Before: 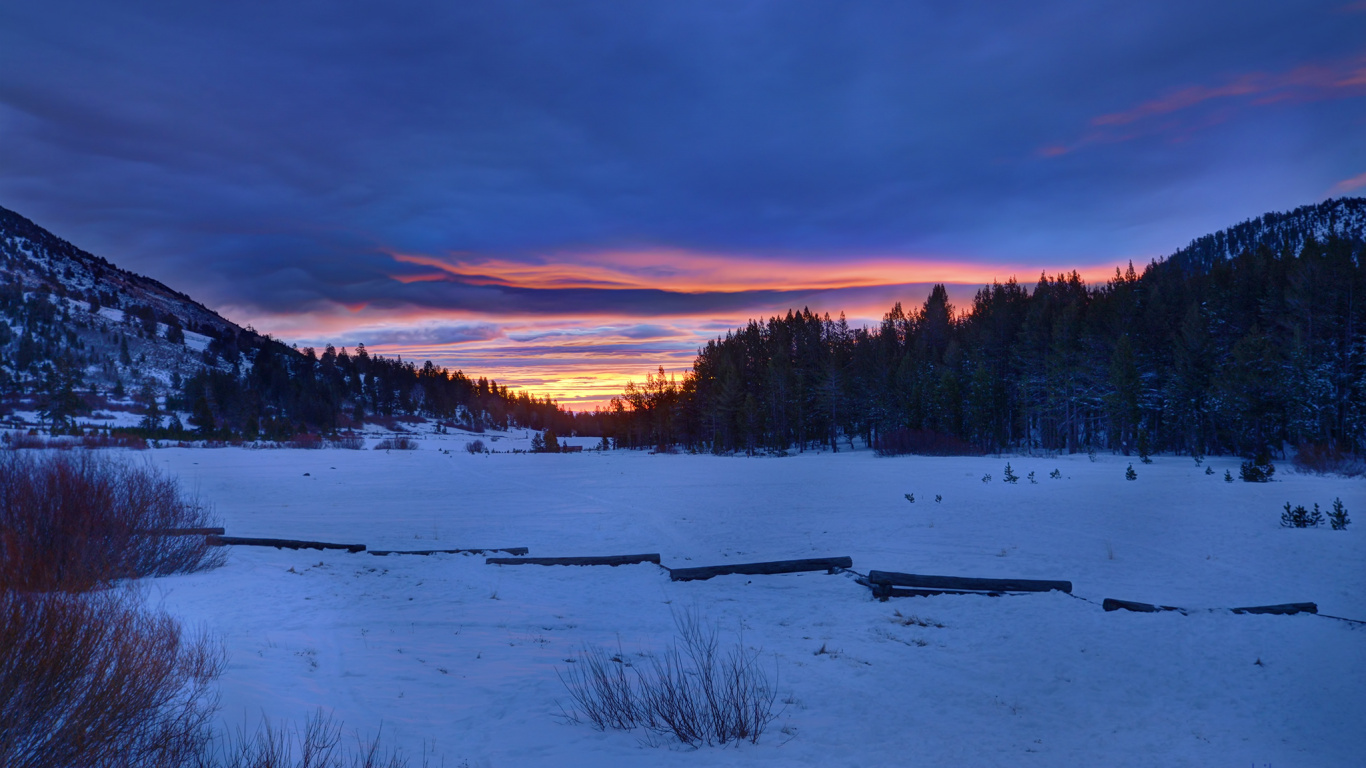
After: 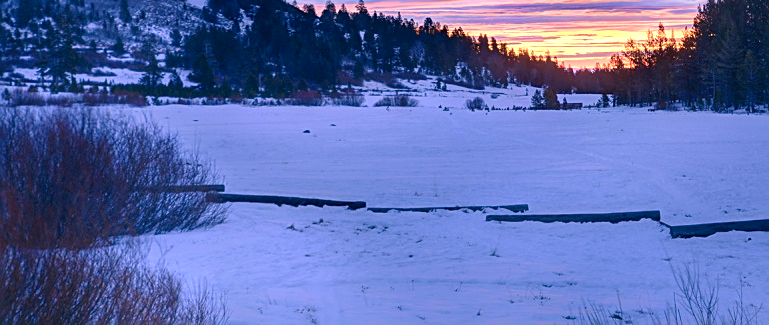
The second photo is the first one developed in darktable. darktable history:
exposure: black level correction 0, exposure 0.695 EV, compensate highlight preservation false
crop: top 44.773%, right 43.665%, bottom 12.872%
tone equalizer: on, module defaults
sharpen: on, module defaults
color correction: highlights a* 14.45, highlights b* 5.73, shadows a* -5.34, shadows b* -15.57, saturation 0.867
